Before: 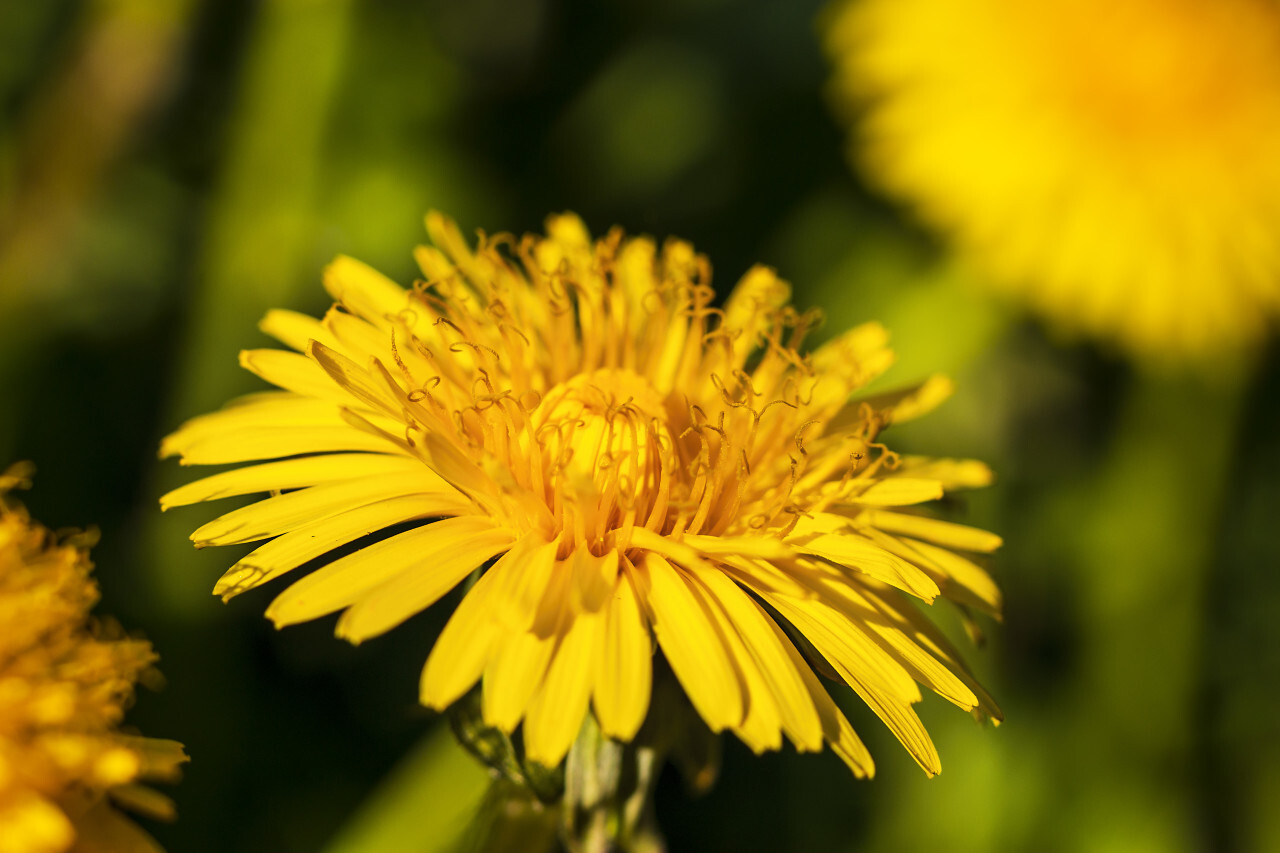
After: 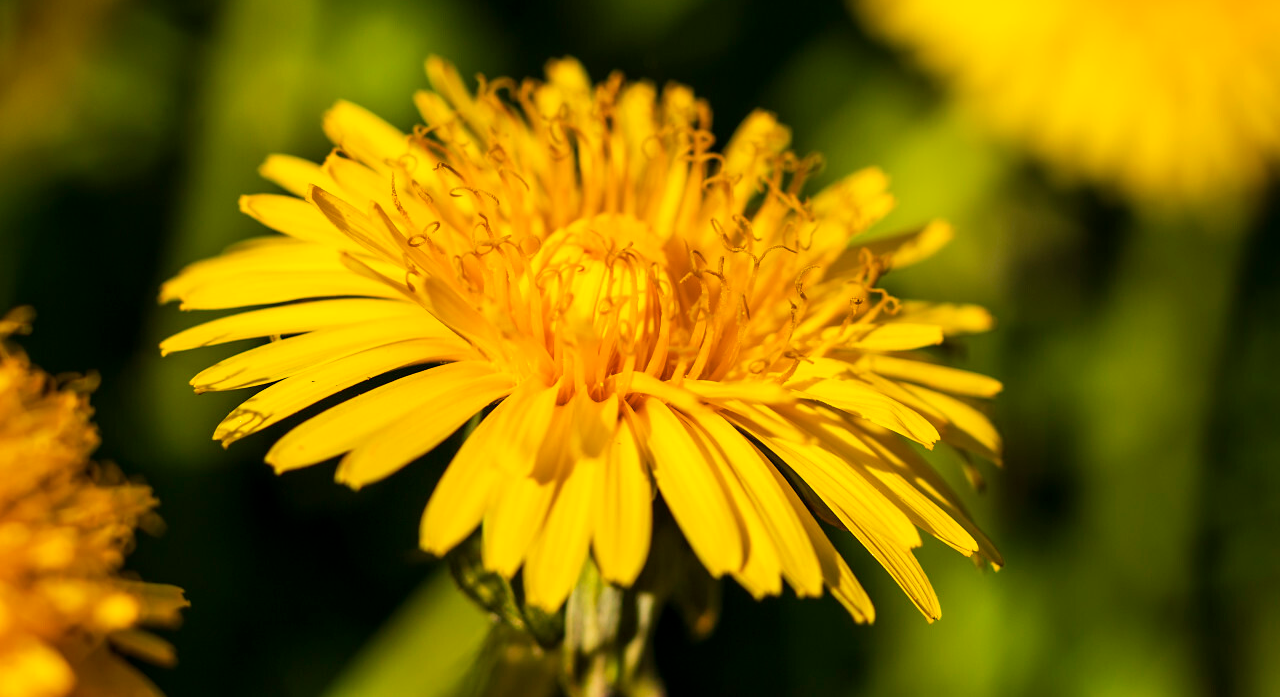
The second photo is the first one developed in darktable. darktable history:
color calibration: gray › normalize channels true, illuminant same as pipeline (D50), adaptation none (bypass), x 0.334, y 0.335, temperature 5004.71 K, gamut compression 0.014
crop and rotate: top 18.276%
exposure: compensate highlight preservation false
